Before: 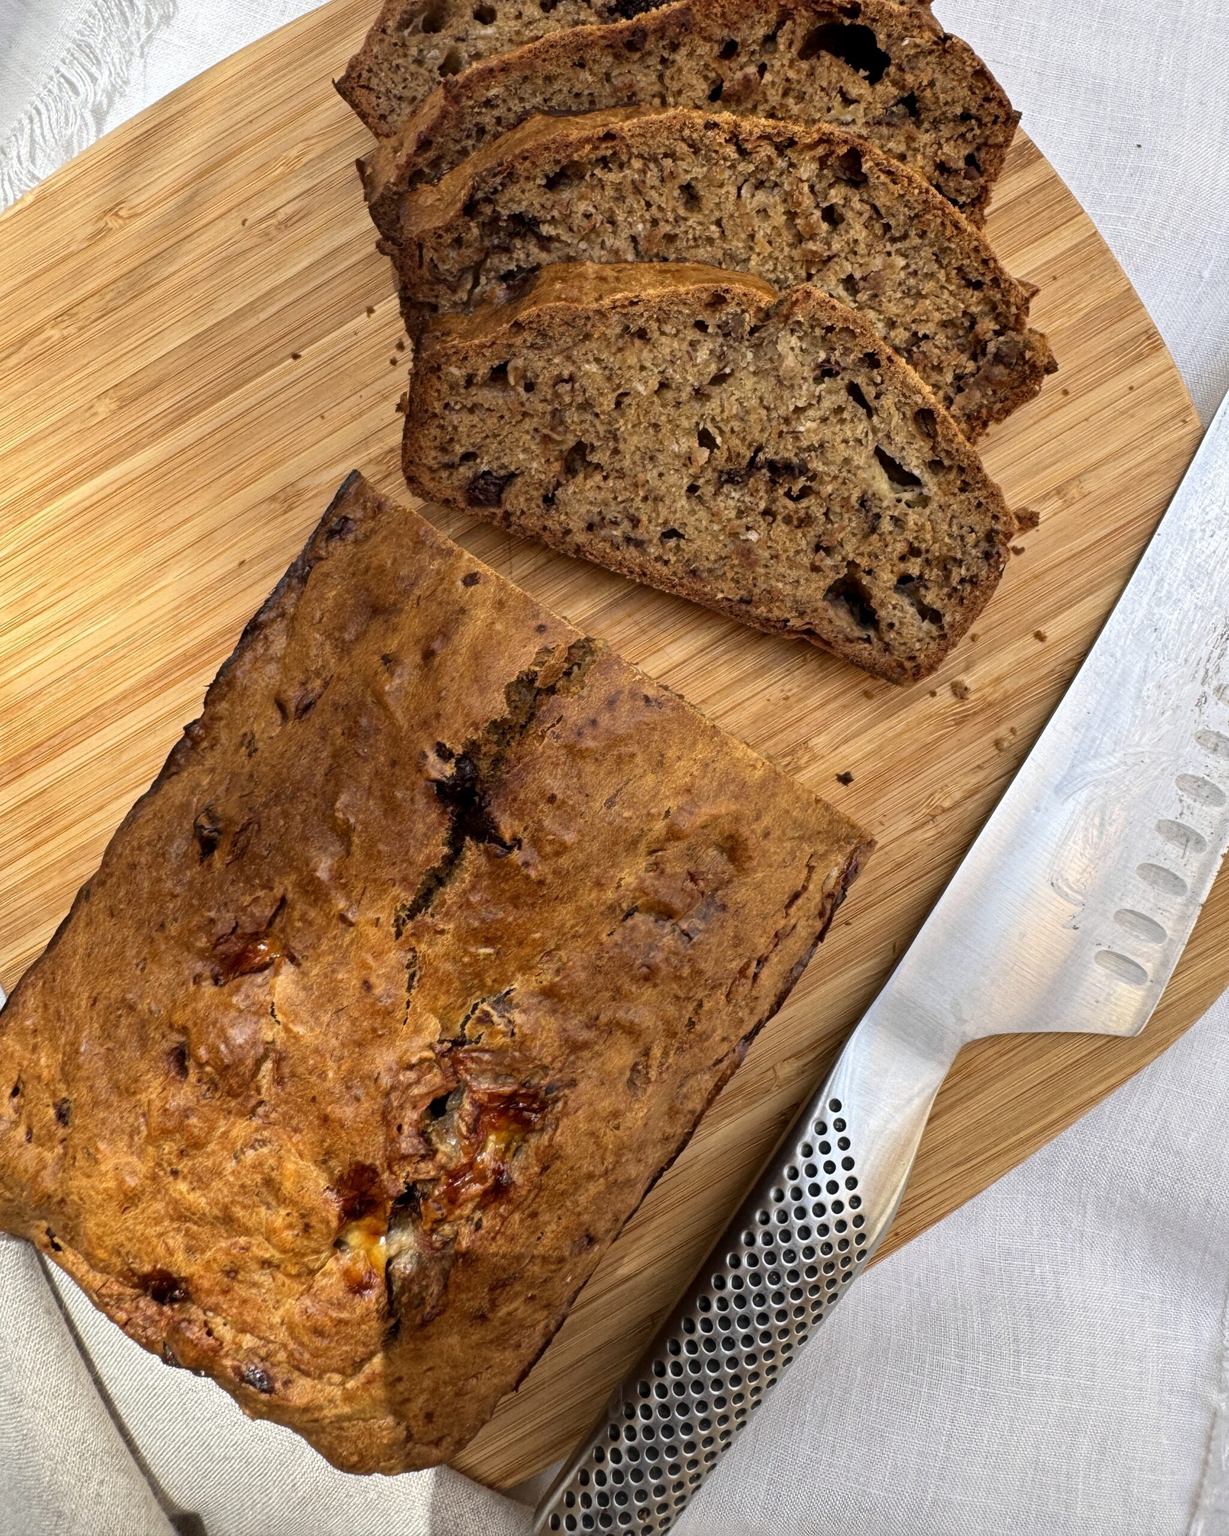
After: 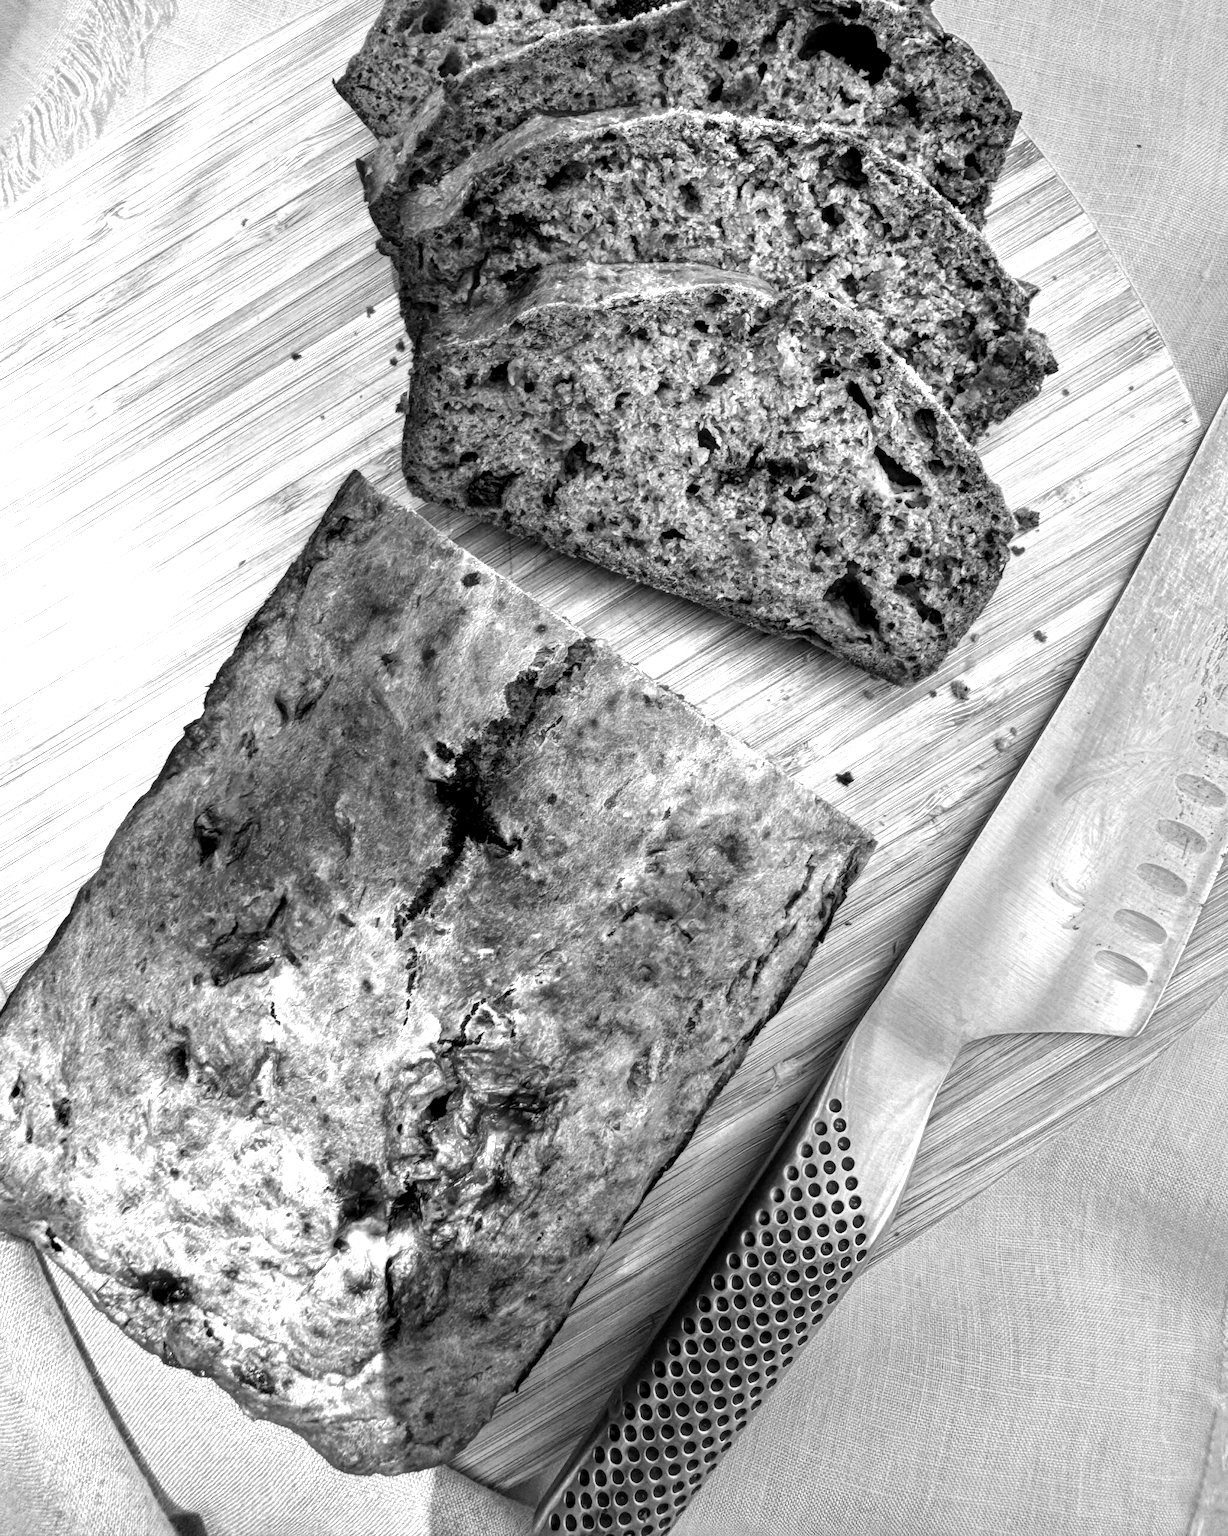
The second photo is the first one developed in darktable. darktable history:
local contrast: on, module defaults
color zones: curves: ch0 [(0, 0.554) (0.146, 0.662) (0.293, 0.86) (0.503, 0.774) (0.637, 0.106) (0.74, 0.072) (0.866, 0.488) (0.998, 0.569)]; ch1 [(0, 0) (0.143, 0) (0.286, 0) (0.429, 0) (0.571, 0) (0.714, 0) (0.857, 0)]
